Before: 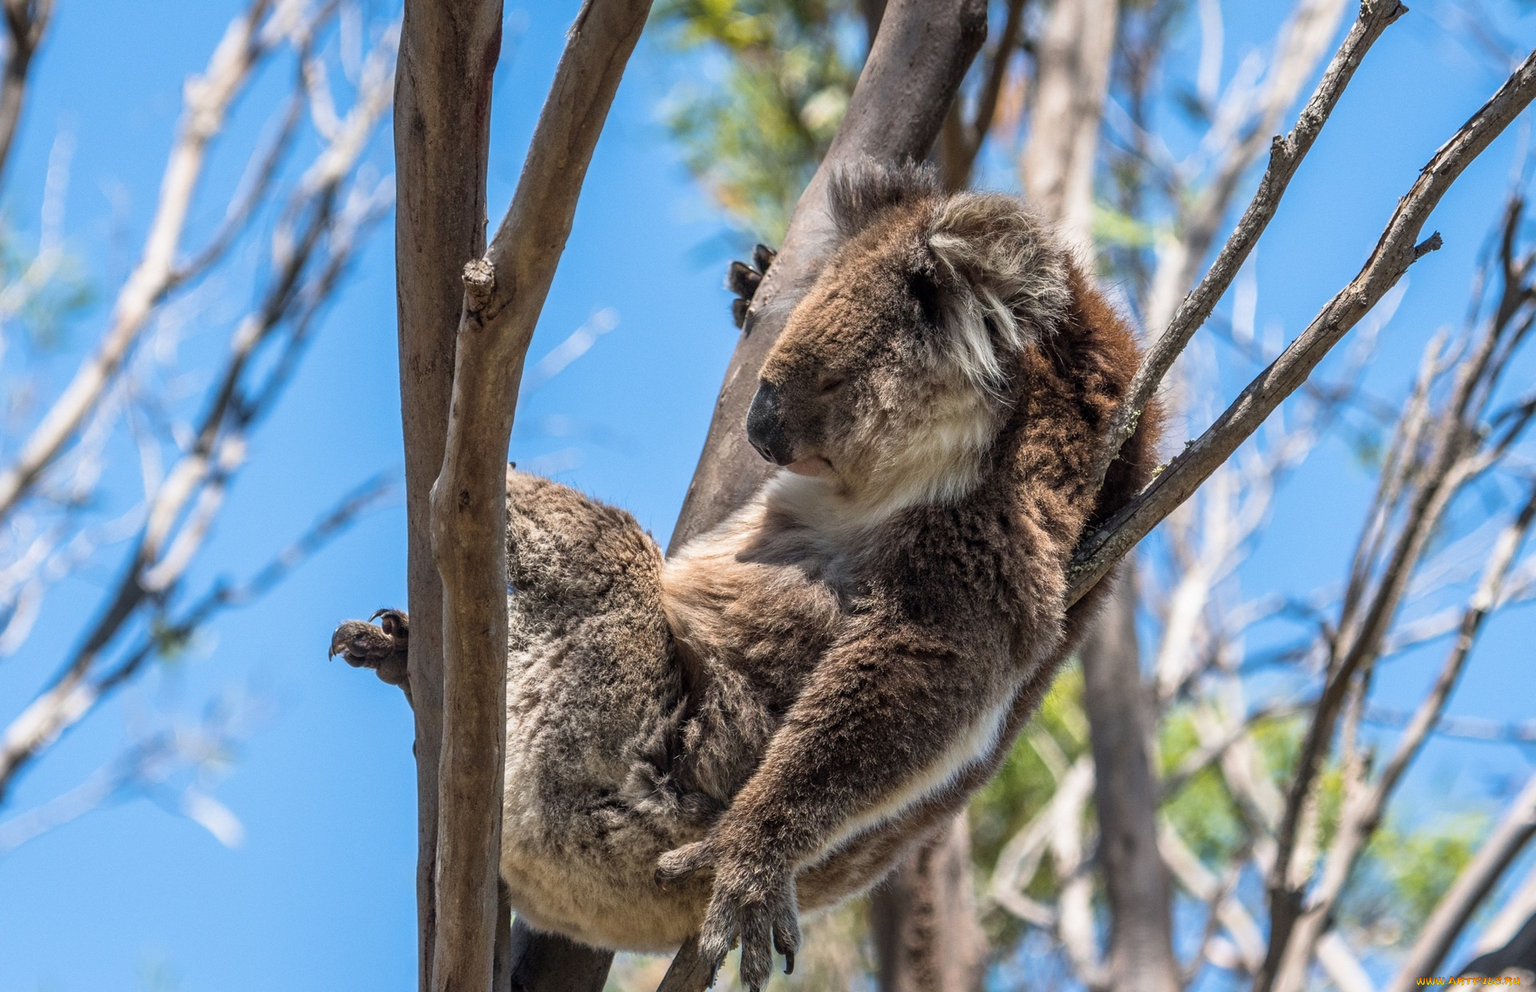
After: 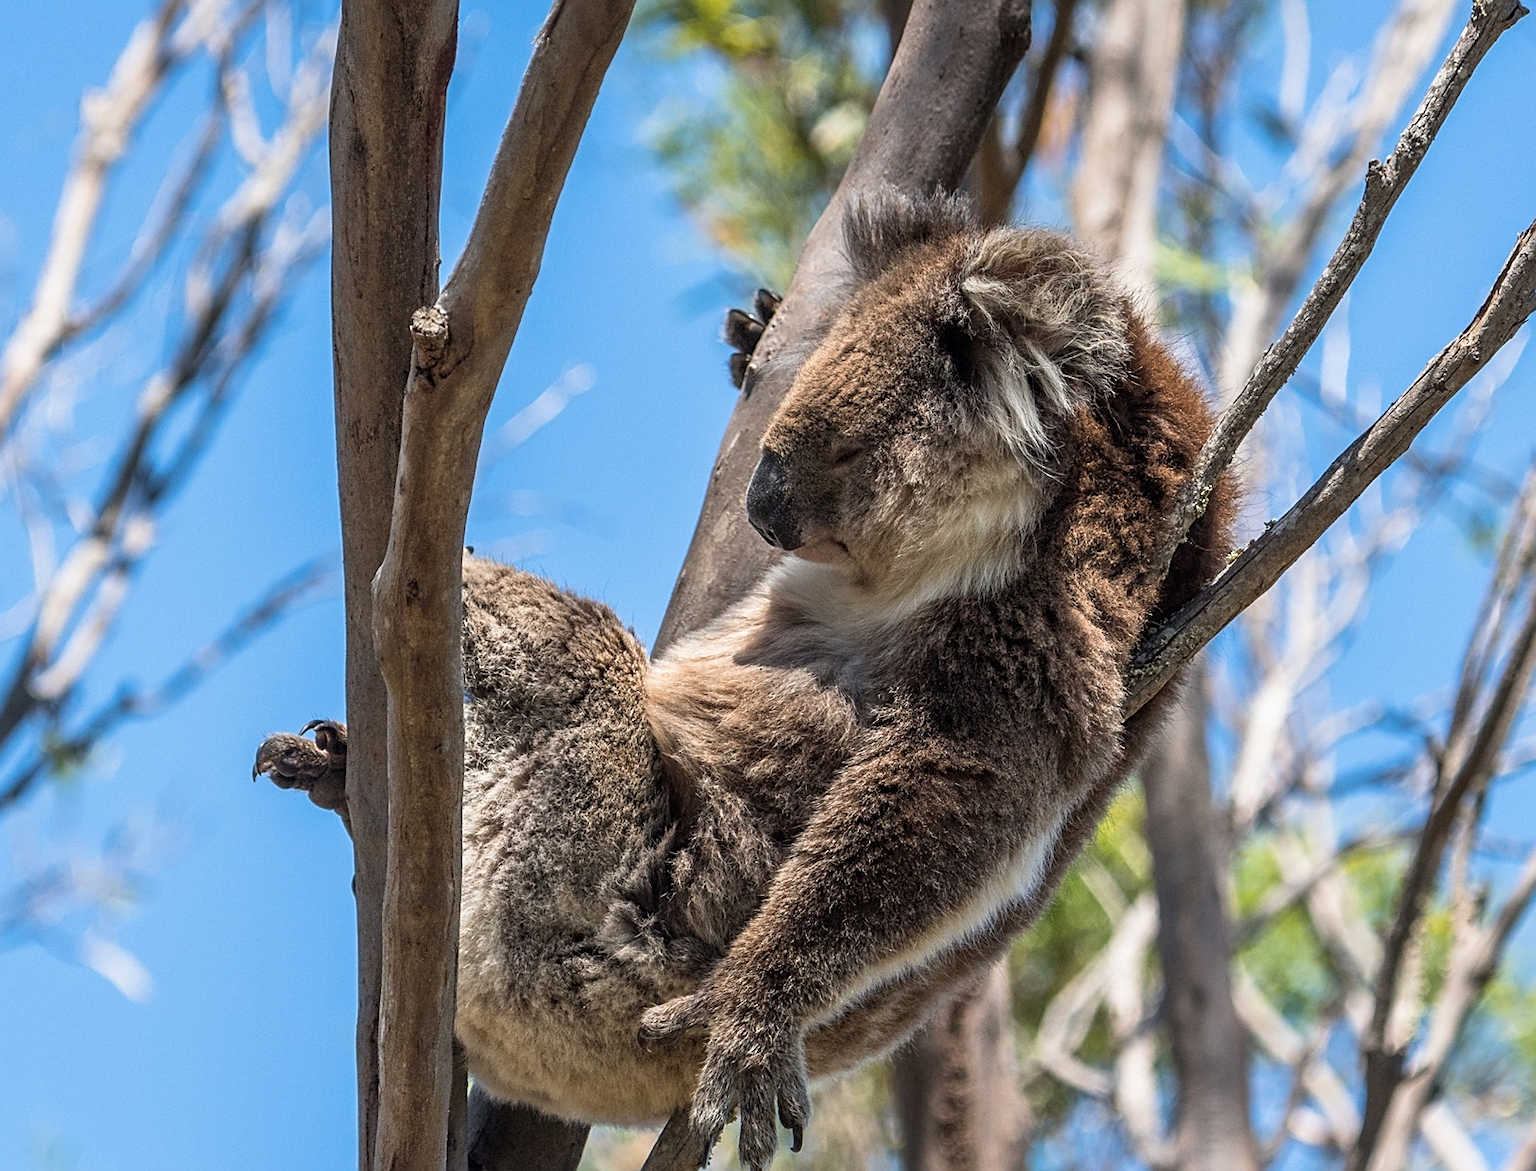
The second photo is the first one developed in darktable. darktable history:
sharpen: on, module defaults
crop: left 7.504%, right 7.864%
